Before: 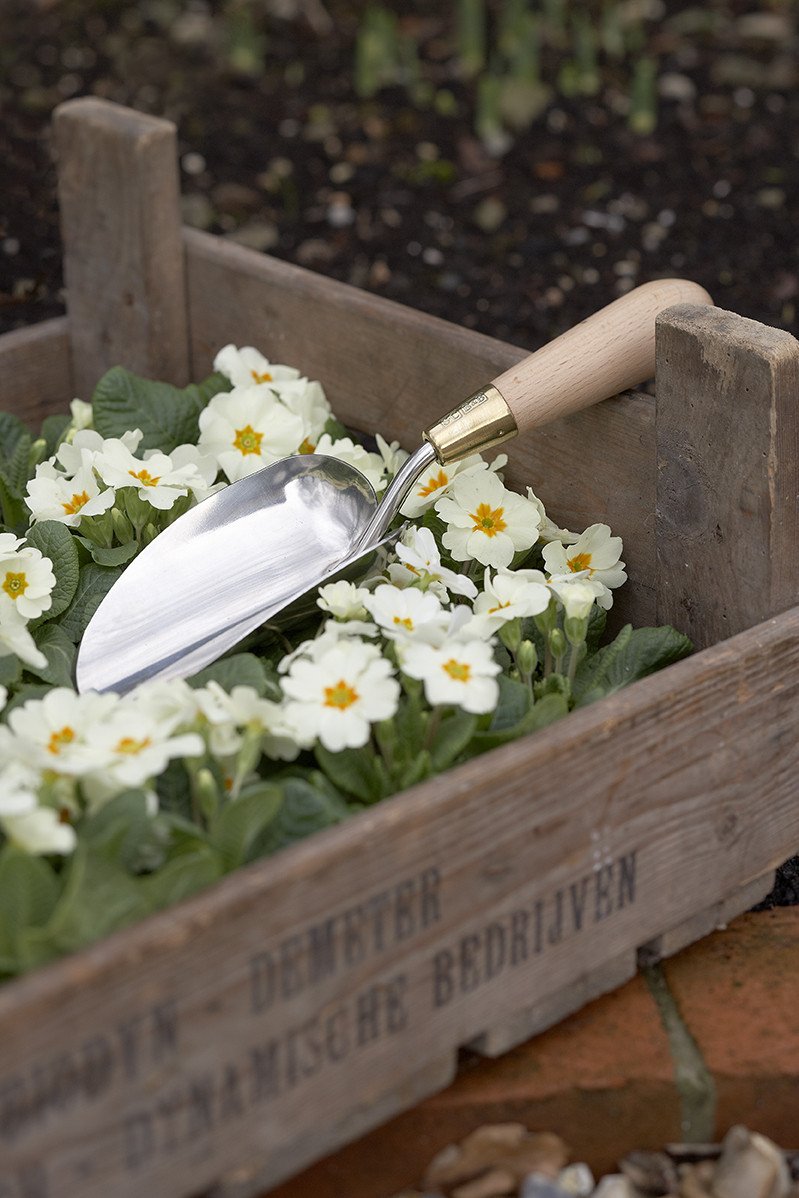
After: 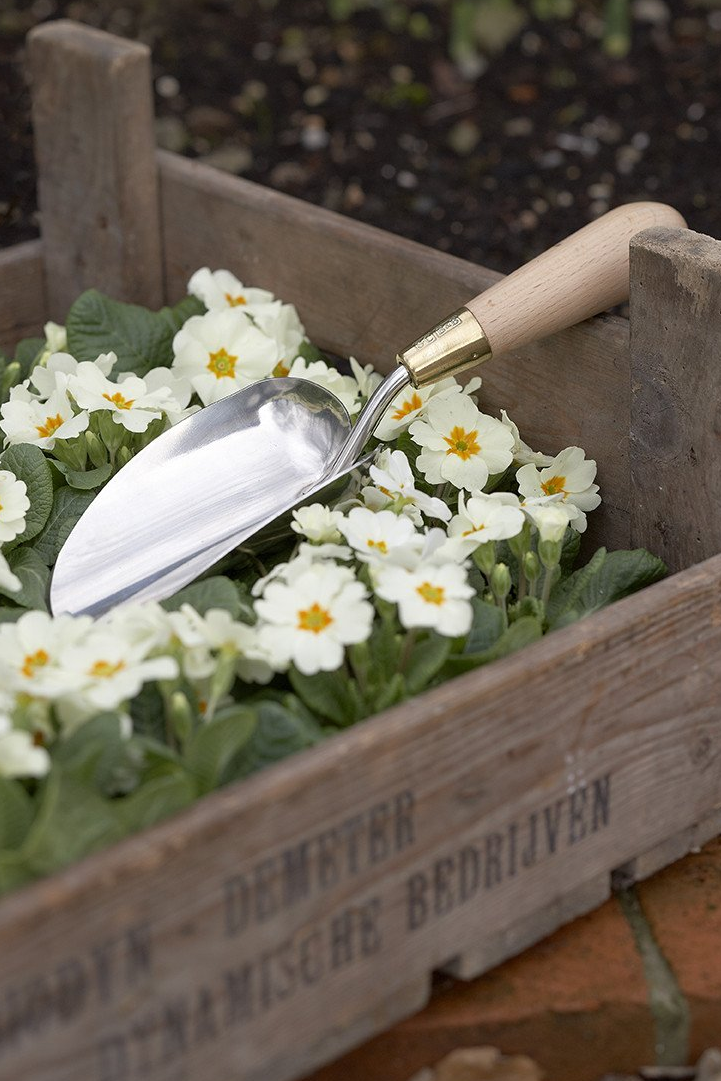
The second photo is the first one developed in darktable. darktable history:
shadows and highlights: radius 93.07, shadows -14.46, white point adjustment 0.23, highlights 31.48, compress 48.23%, highlights color adjustment 52.79%, soften with gaussian
crop: left 3.305%, top 6.436%, right 6.389%, bottom 3.258%
